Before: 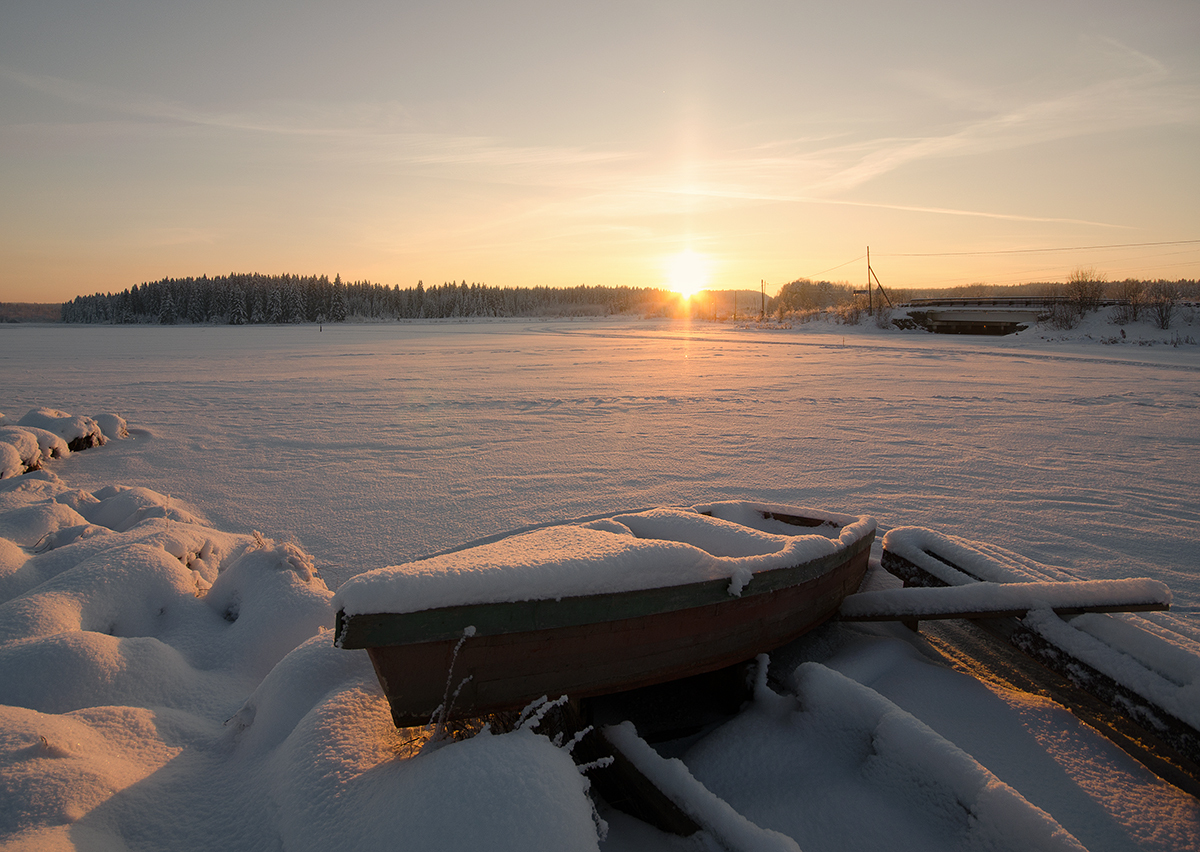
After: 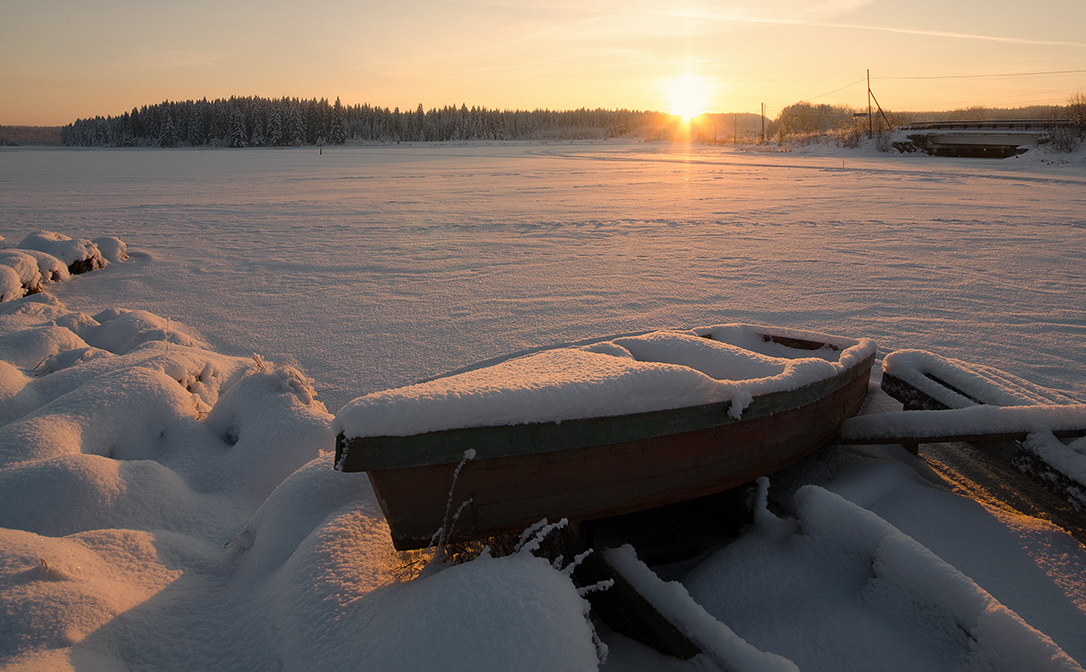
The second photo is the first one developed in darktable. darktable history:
crop: top 20.804%, right 9.457%, bottom 0.212%
